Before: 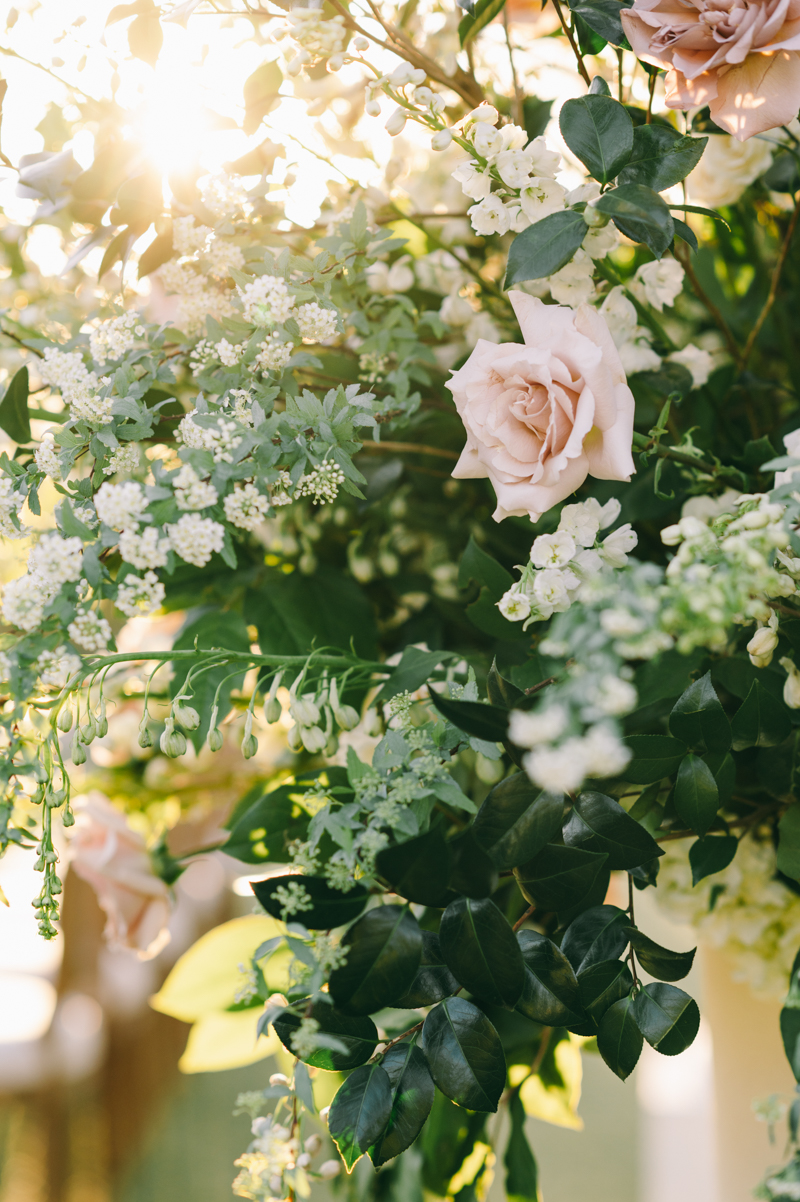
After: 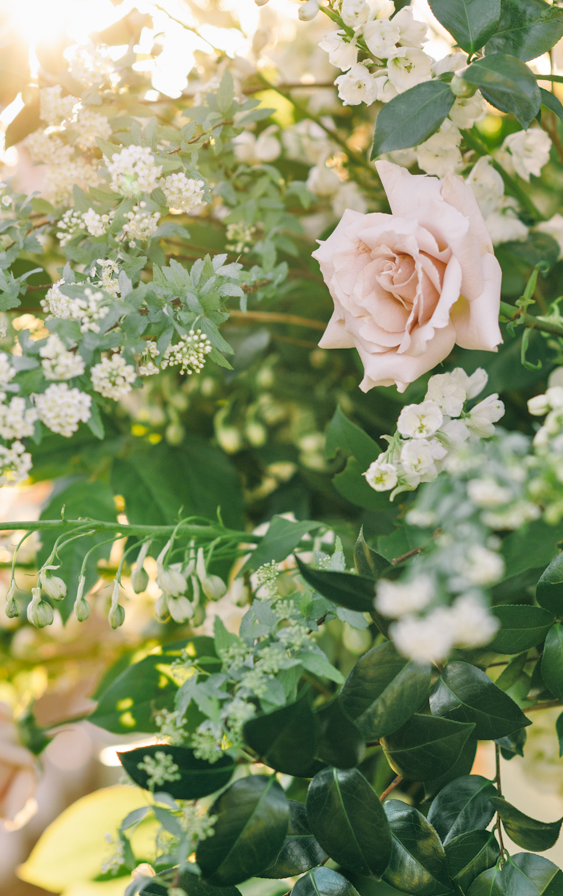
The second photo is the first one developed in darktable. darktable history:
tone equalizer: -7 EV 0.161 EV, -6 EV 0.634 EV, -5 EV 1.15 EV, -4 EV 1.31 EV, -3 EV 1.16 EV, -2 EV 0.6 EV, -1 EV 0.157 EV
crop and rotate: left 16.664%, top 10.856%, right 12.949%, bottom 14.553%
